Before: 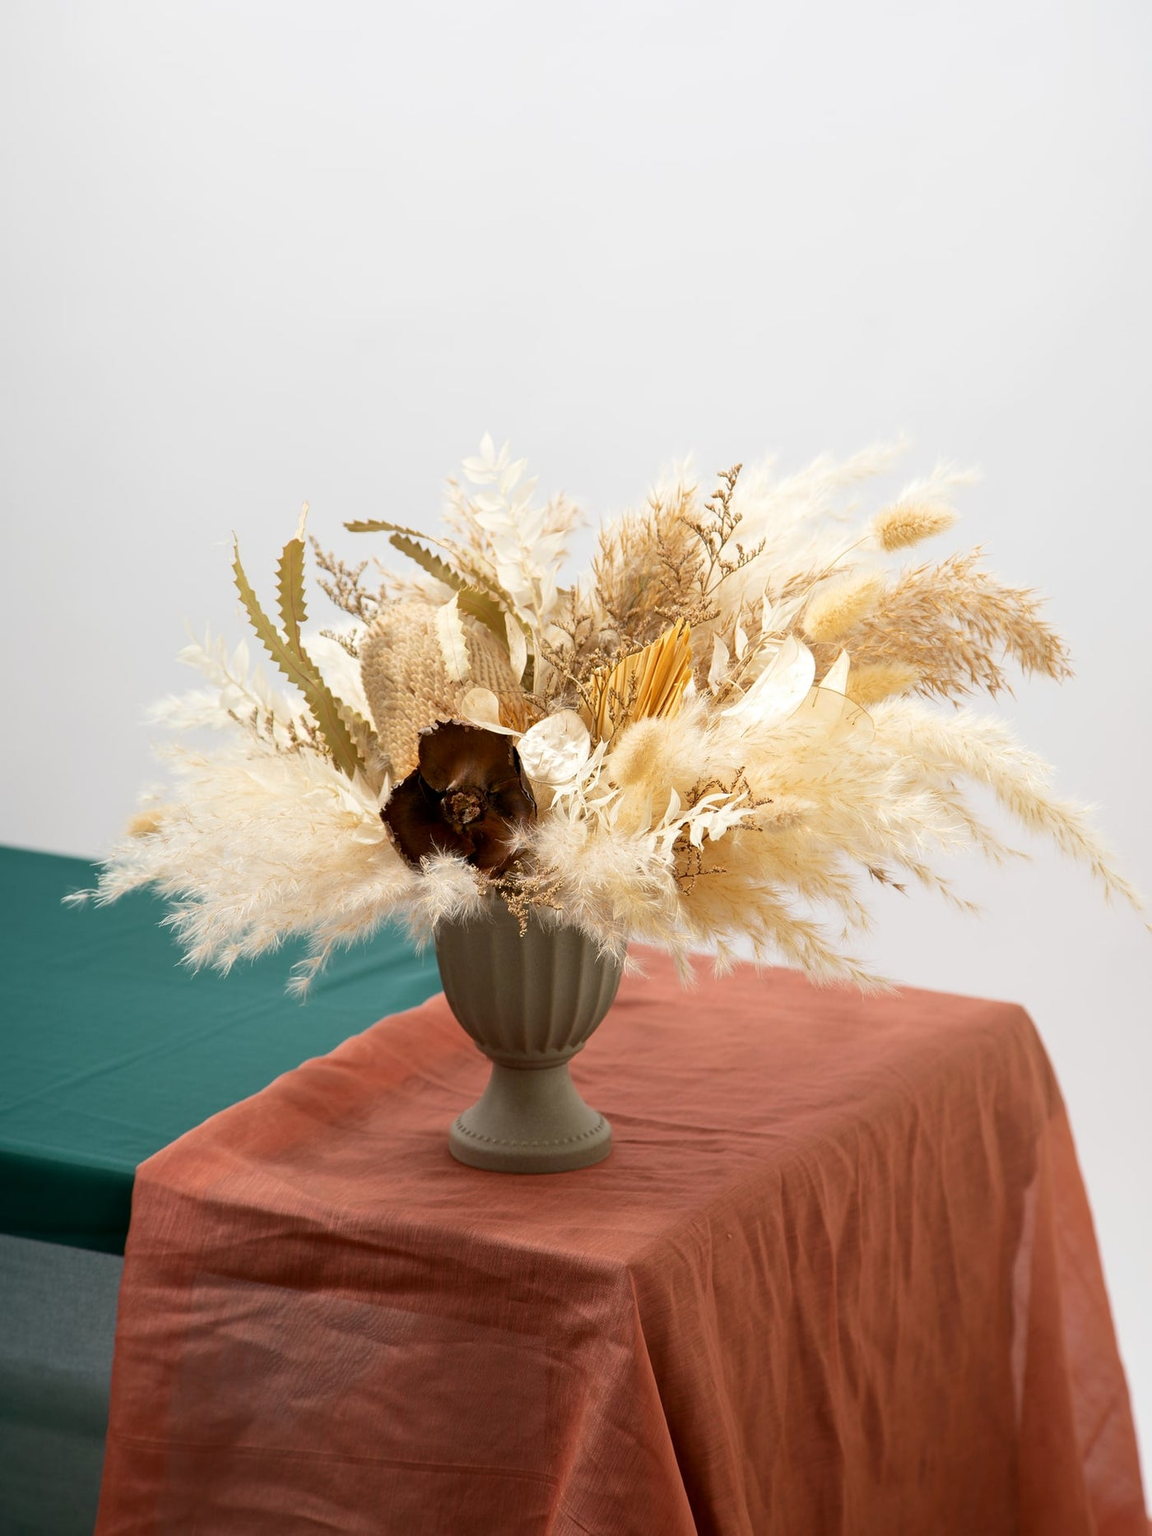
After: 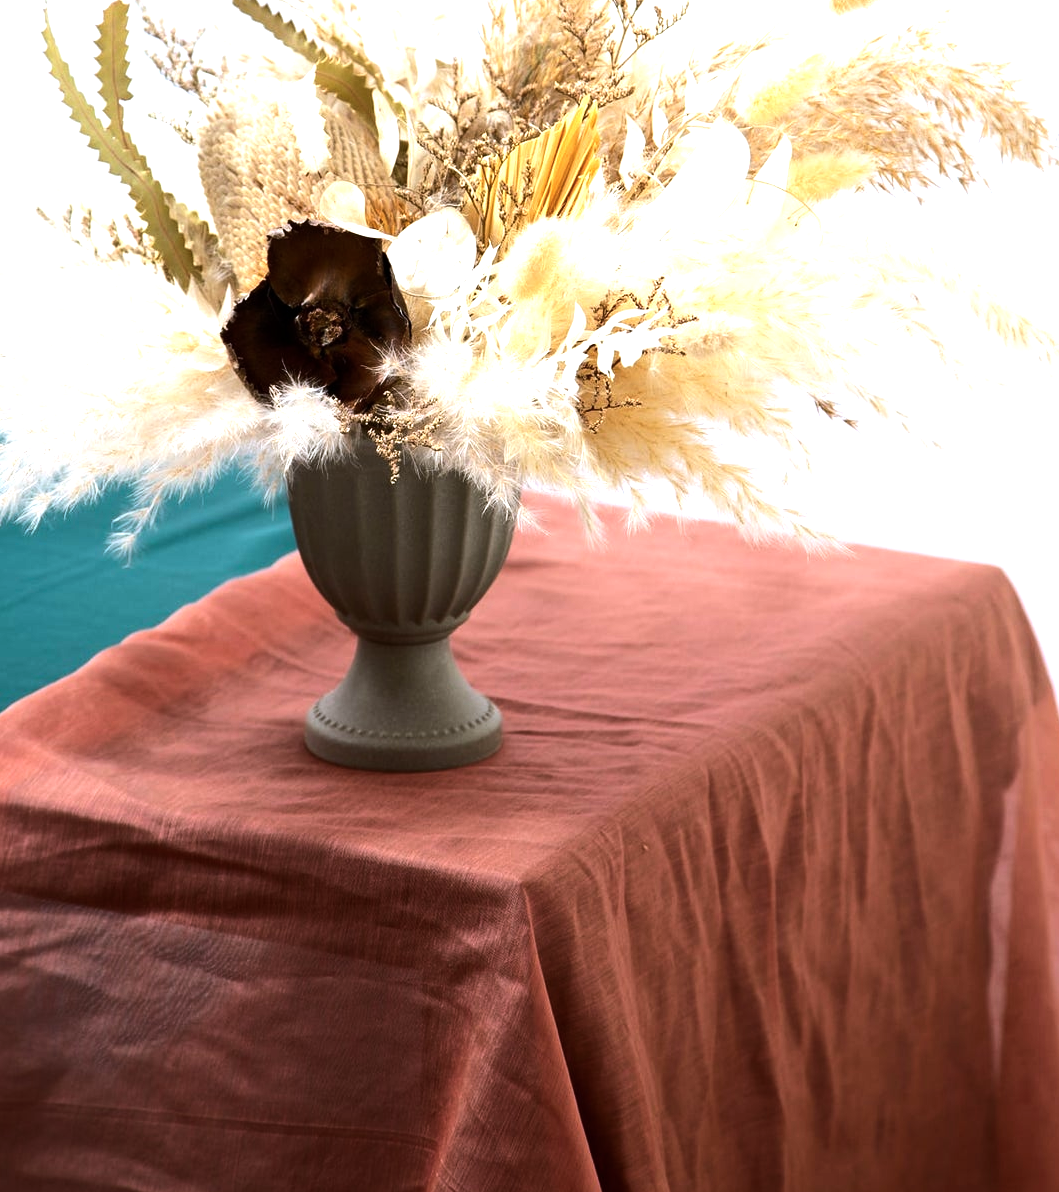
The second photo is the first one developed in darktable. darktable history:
tone equalizer: -8 EV -1.08 EV, -7 EV -1.01 EV, -6 EV -0.867 EV, -5 EV -0.578 EV, -3 EV 0.578 EV, -2 EV 0.867 EV, -1 EV 1.01 EV, +0 EV 1.08 EV, edges refinement/feathering 500, mask exposure compensation -1.57 EV, preserve details no
color calibration: output R [0.994, 0.059, -0.119, 0], output G [-0.036, 1.09, -0.119, 0], output B [0.078, -0.108, 0.961, 0], illuminant custom, x 0.371, y 0.382, temperature 4281.14 K
crop and rotate: left 17.299%, top 35.115%, right 7.015%, bottom 1.024%
